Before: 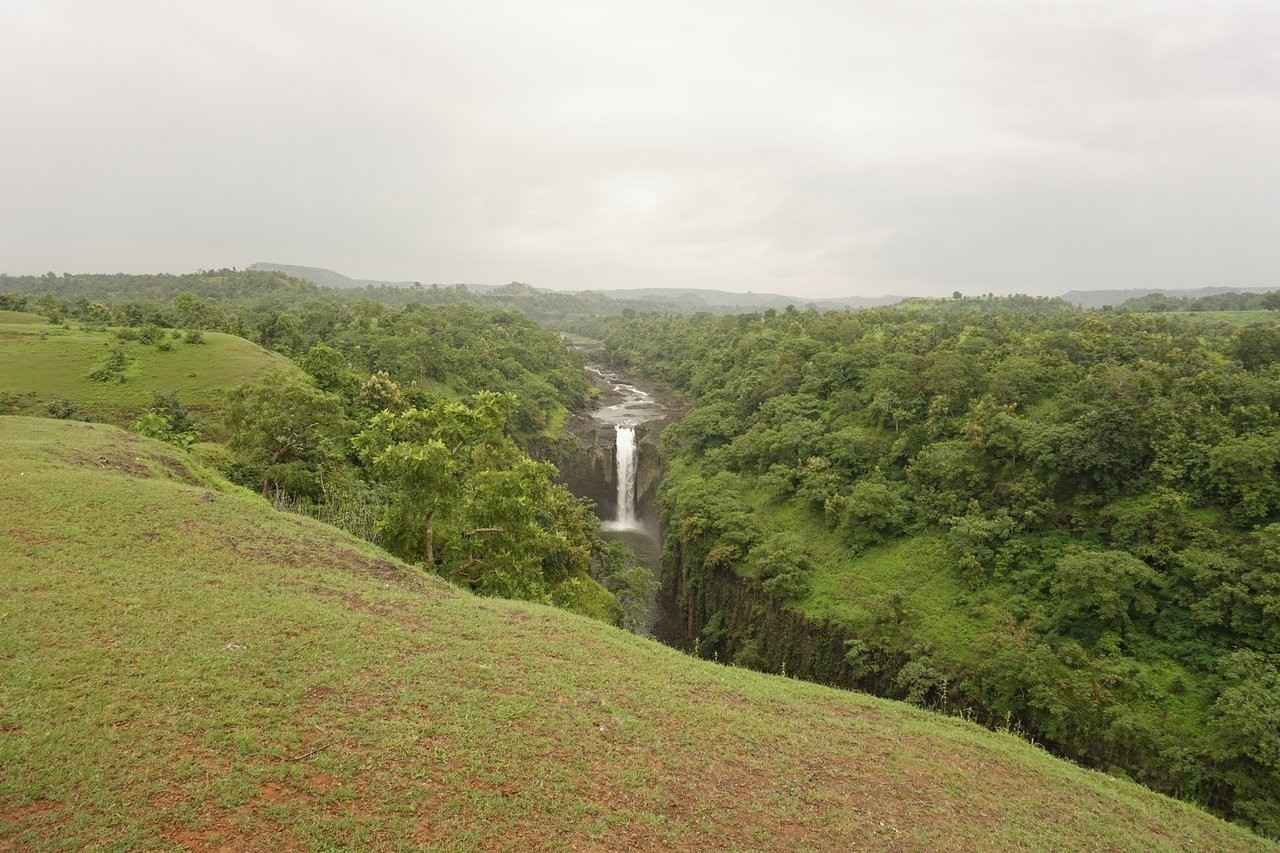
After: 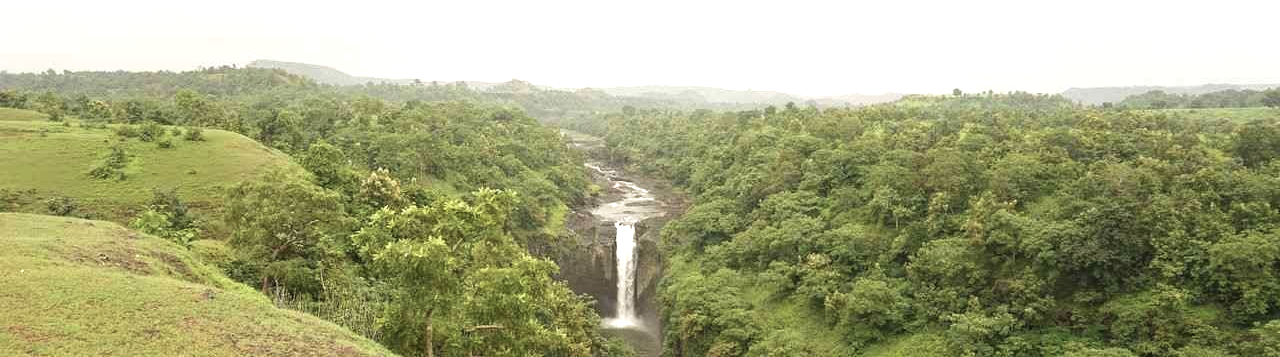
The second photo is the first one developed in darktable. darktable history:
contrast brightness saturation: contrast 0.06, brightness -0.01, saturation -0.23
velvia: on, module defaults
crop and rotate: top 23.84%, bottom 34.294%
exposure: black level correction 0, exposure 0.7 EV, compensate exposure bias true, compensate highlight preservation false
